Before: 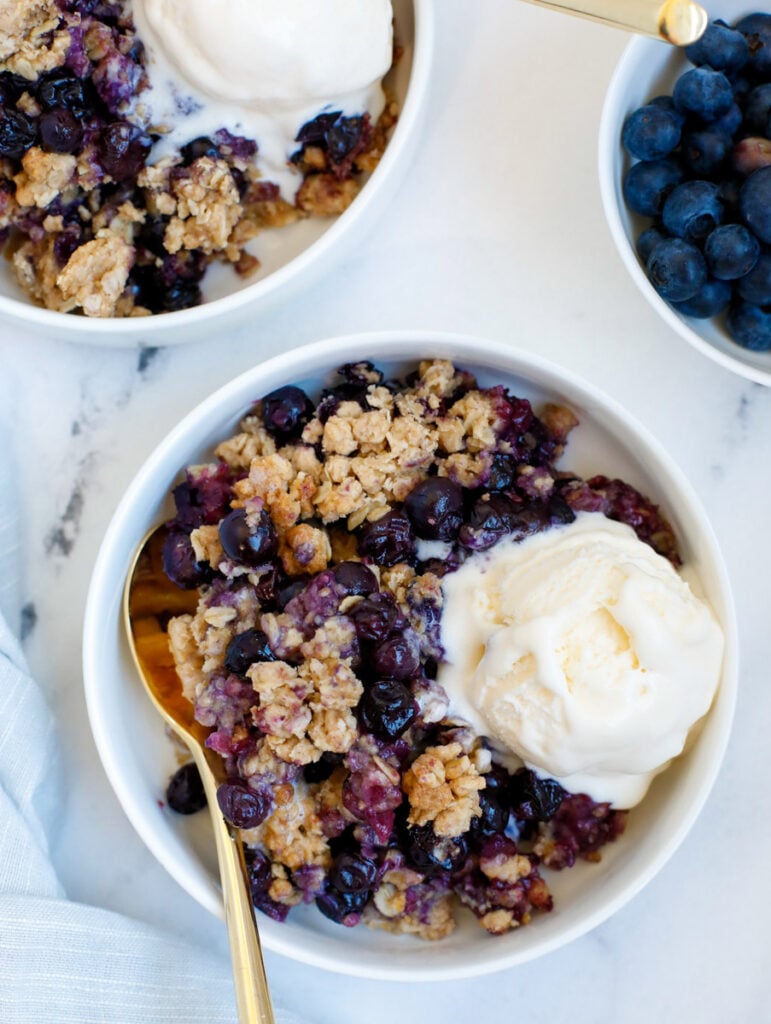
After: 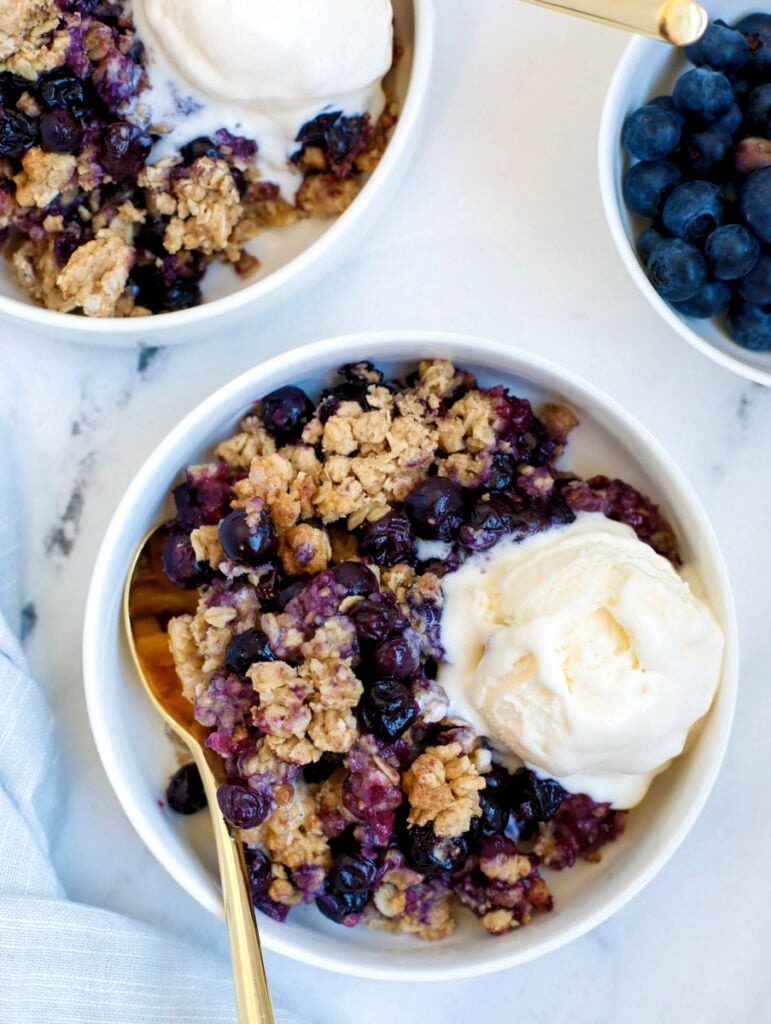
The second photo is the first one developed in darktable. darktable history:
velvia: on, module defaults
local contrast: highlights 107%, shadows 100%, detail 119%, midtone range 0.2
